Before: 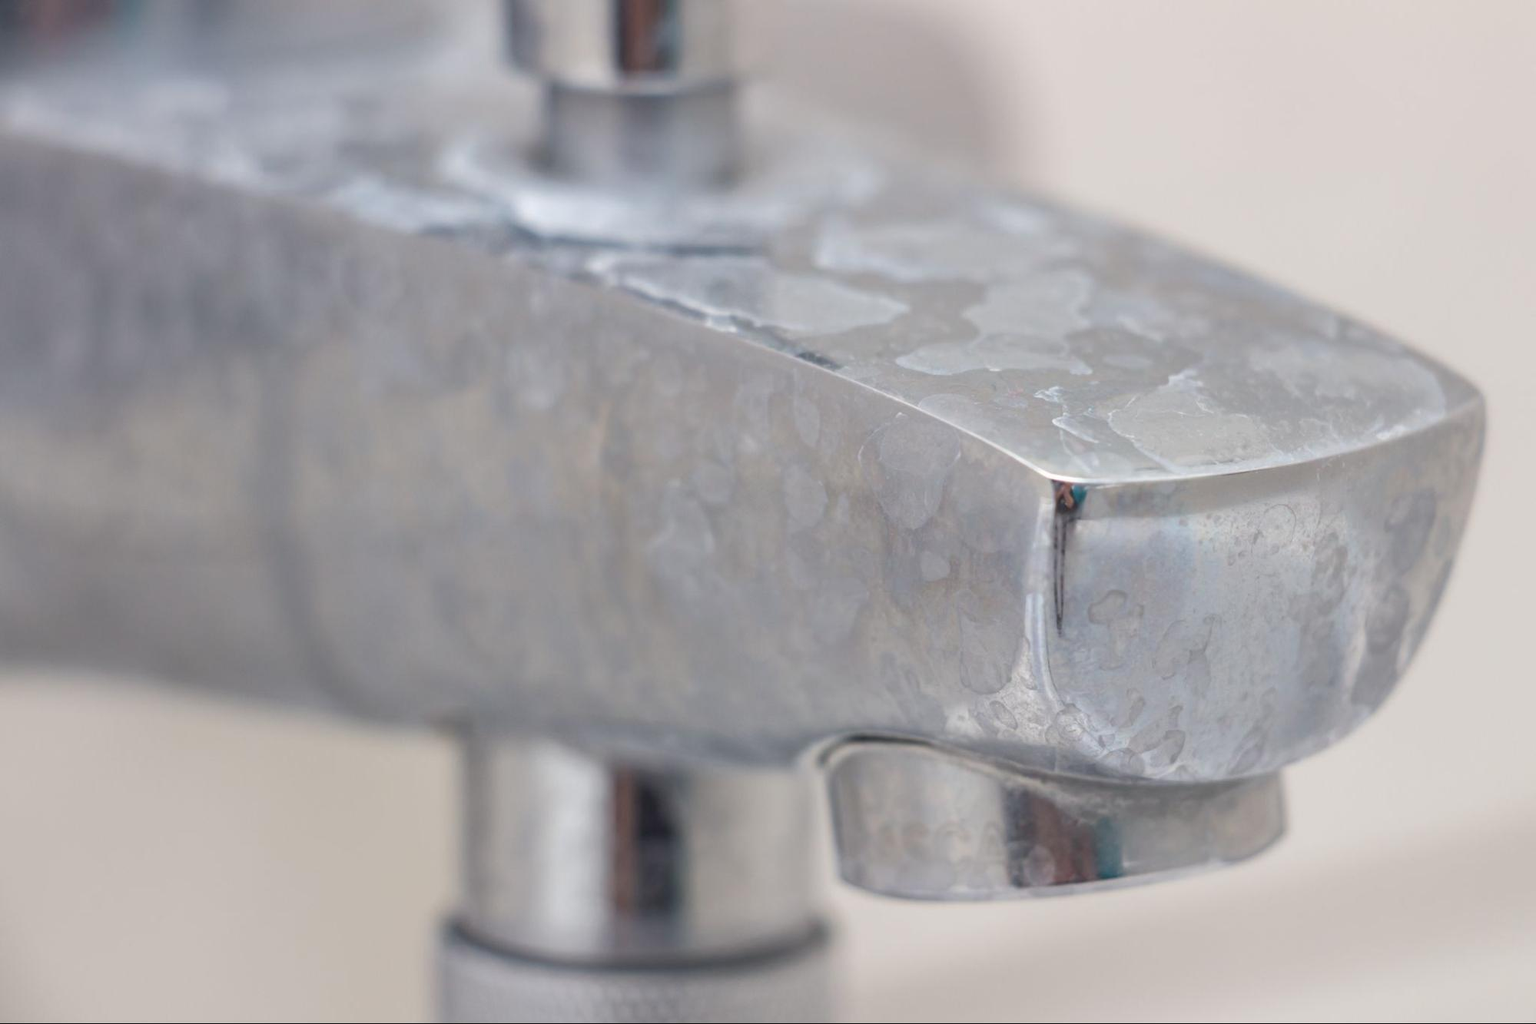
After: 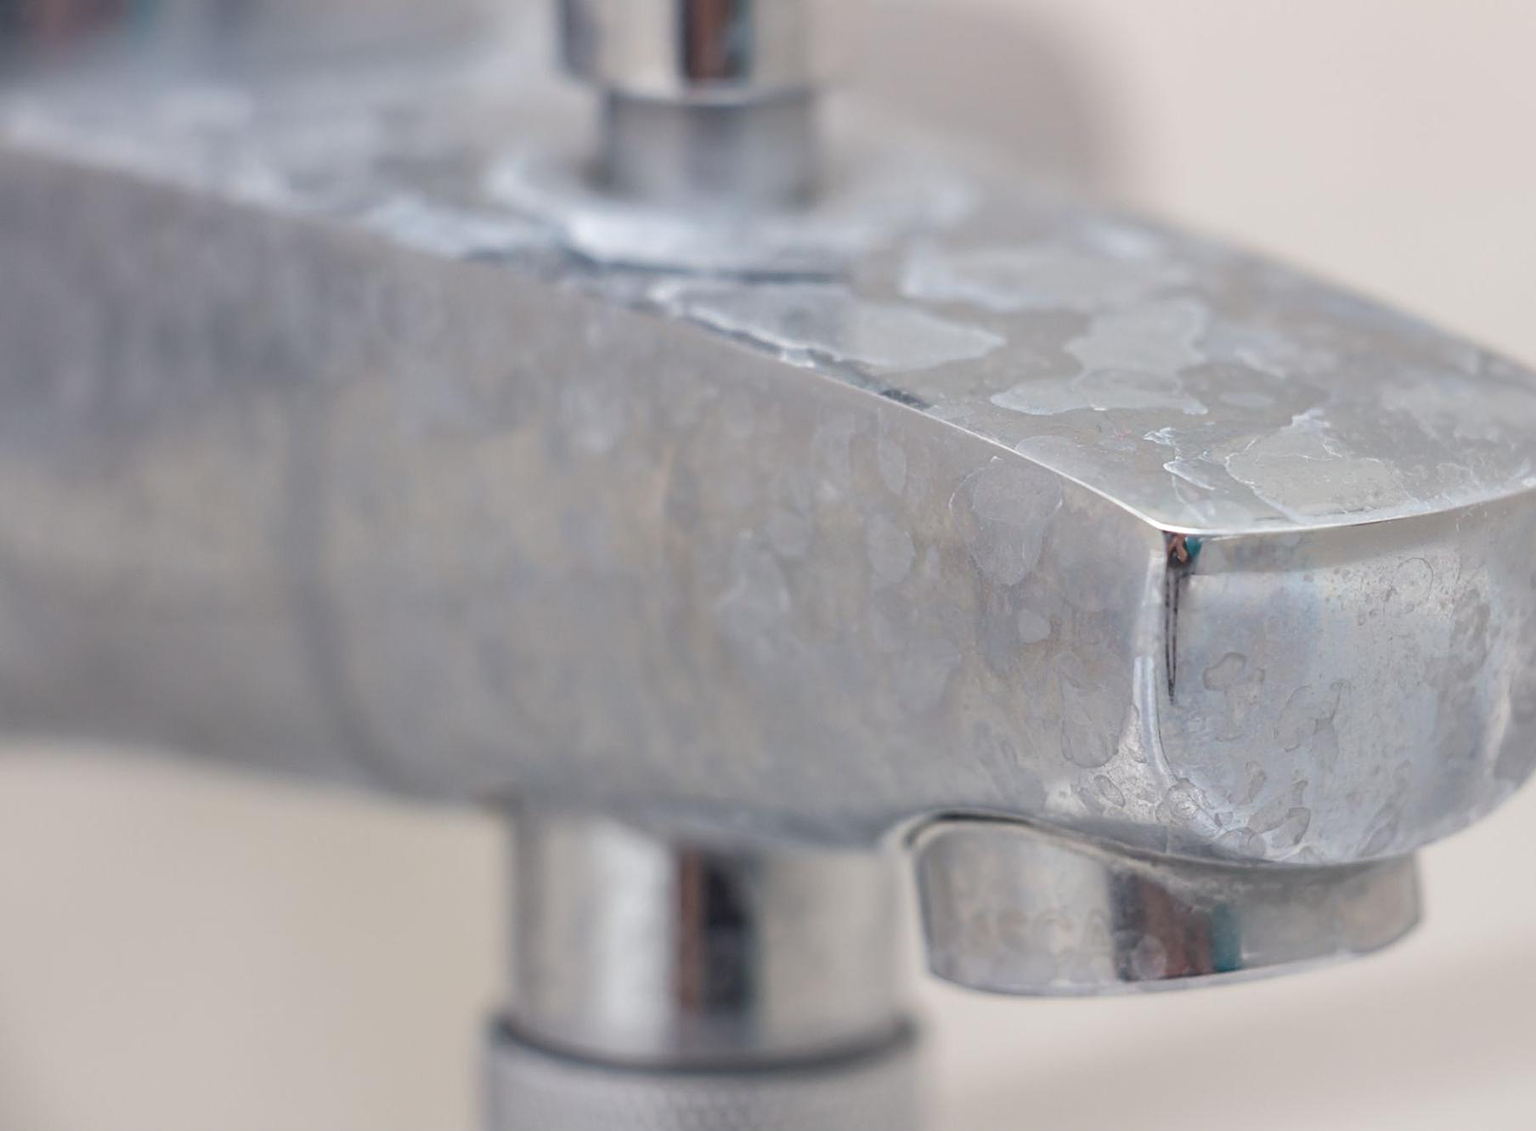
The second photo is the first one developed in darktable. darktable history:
crop: right 9.517%, bottom 0.048%
sharpen: on, module defaults
